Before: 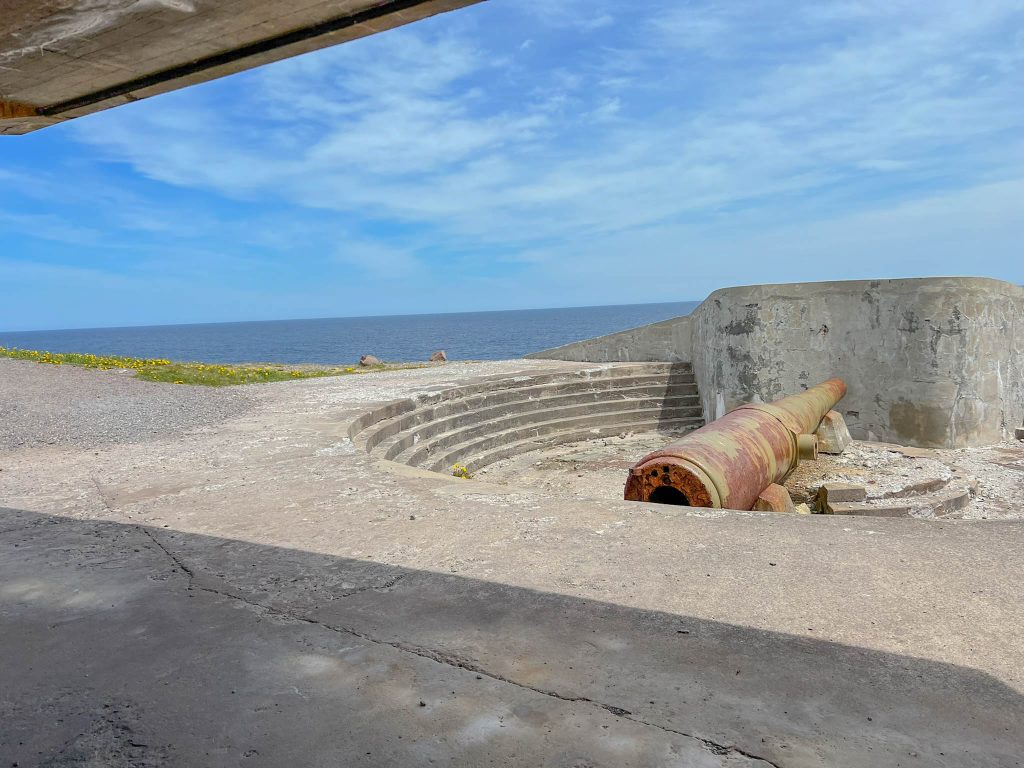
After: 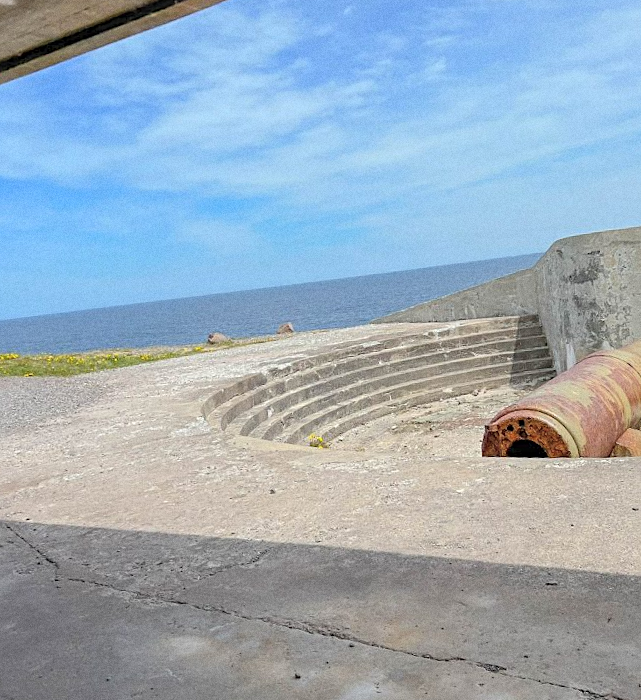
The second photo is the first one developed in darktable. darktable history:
white balance: emerald 1
rotate and perspective: rotation -4.57°, crop left 0.054, crop right 0.944, crop top 0.087, crop bottom 0.914
crop and rotate: left 12.648%, right 20.685%
grain: coarseness 0.09 ISO
sharpen: radius 2.529, amount 0.323
contrast brightness saturation: brightness 0.13
